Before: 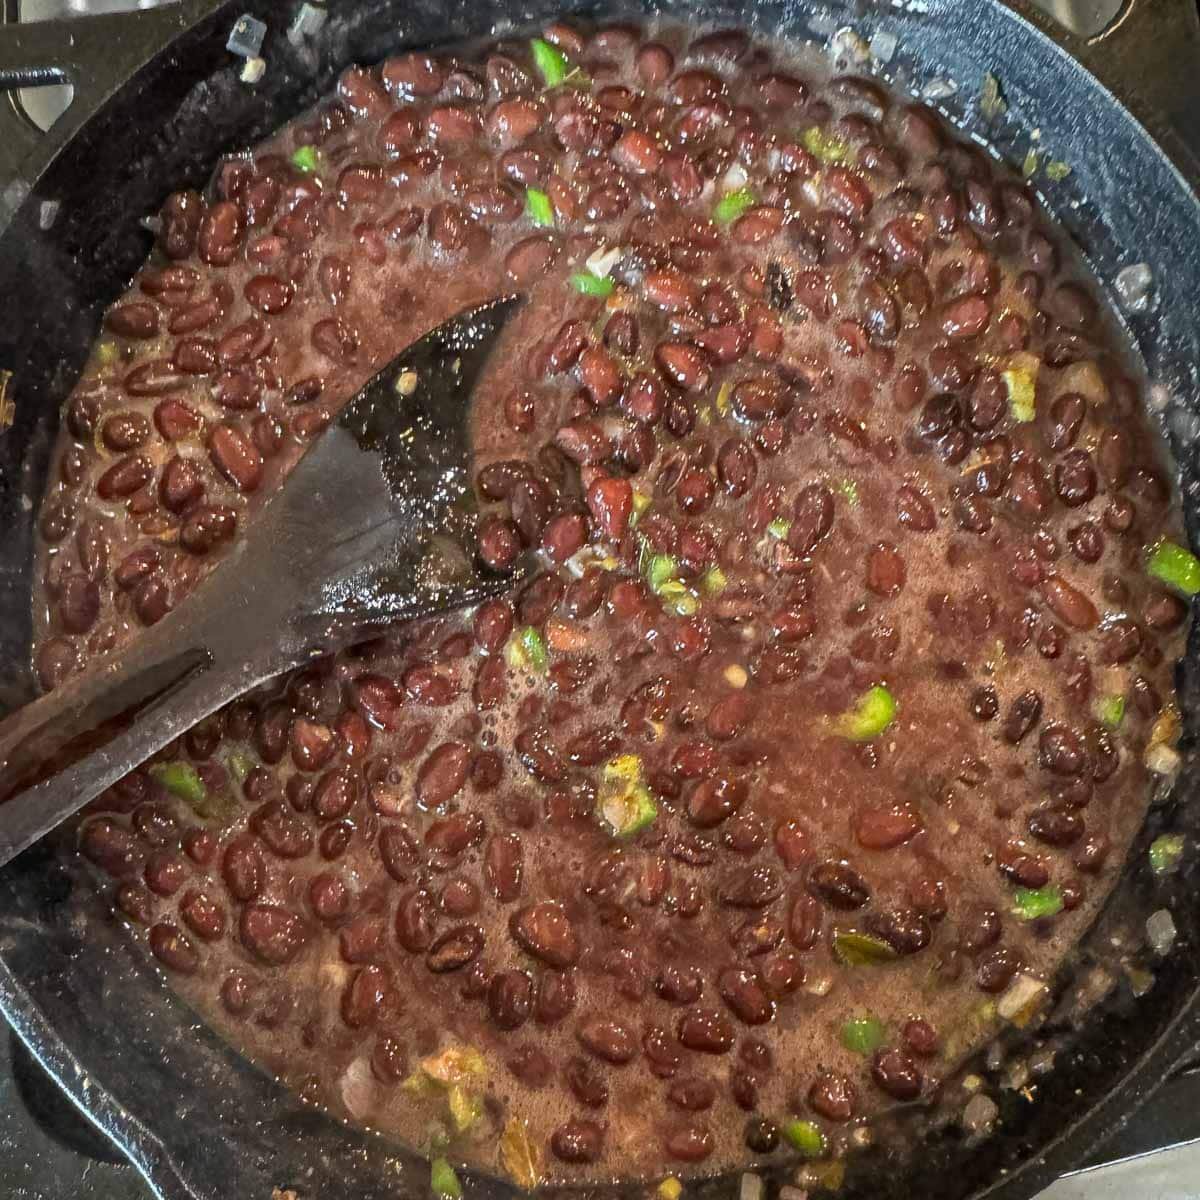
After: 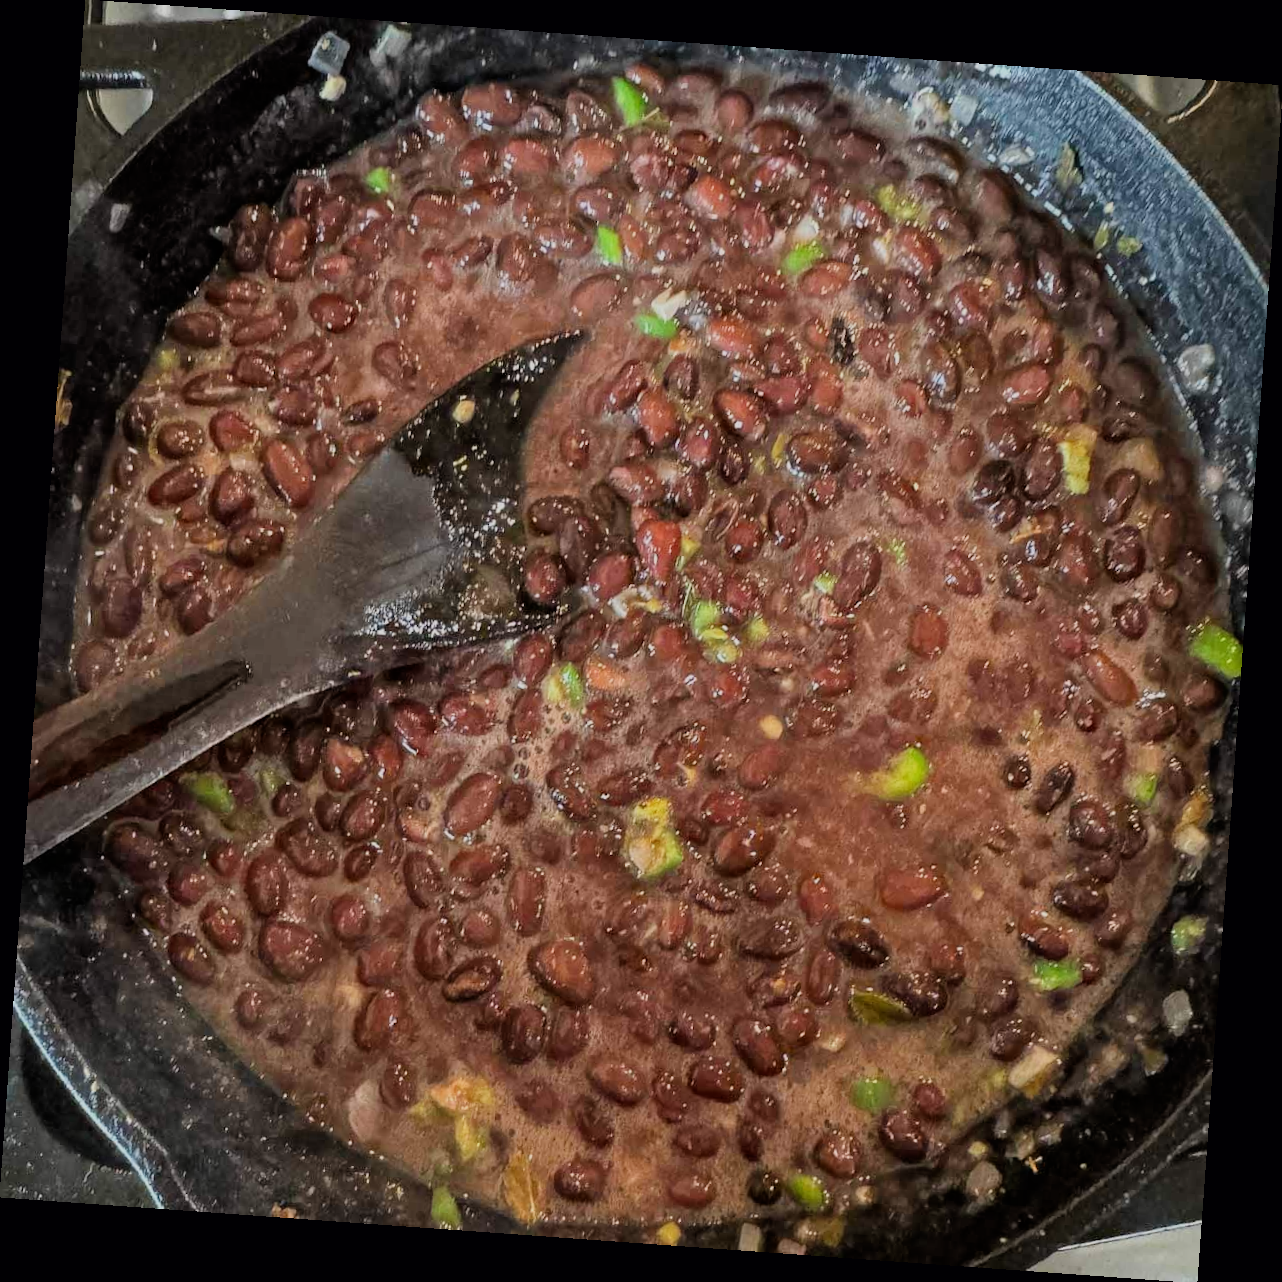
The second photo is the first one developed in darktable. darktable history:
filmic rgb: black relative exposure -7.65 EV, white relative exposure 4.56 EV, hardness 3.61, color science v6 (2022)
rotate and perspective: rotation 4.1°, automatic cropping off
